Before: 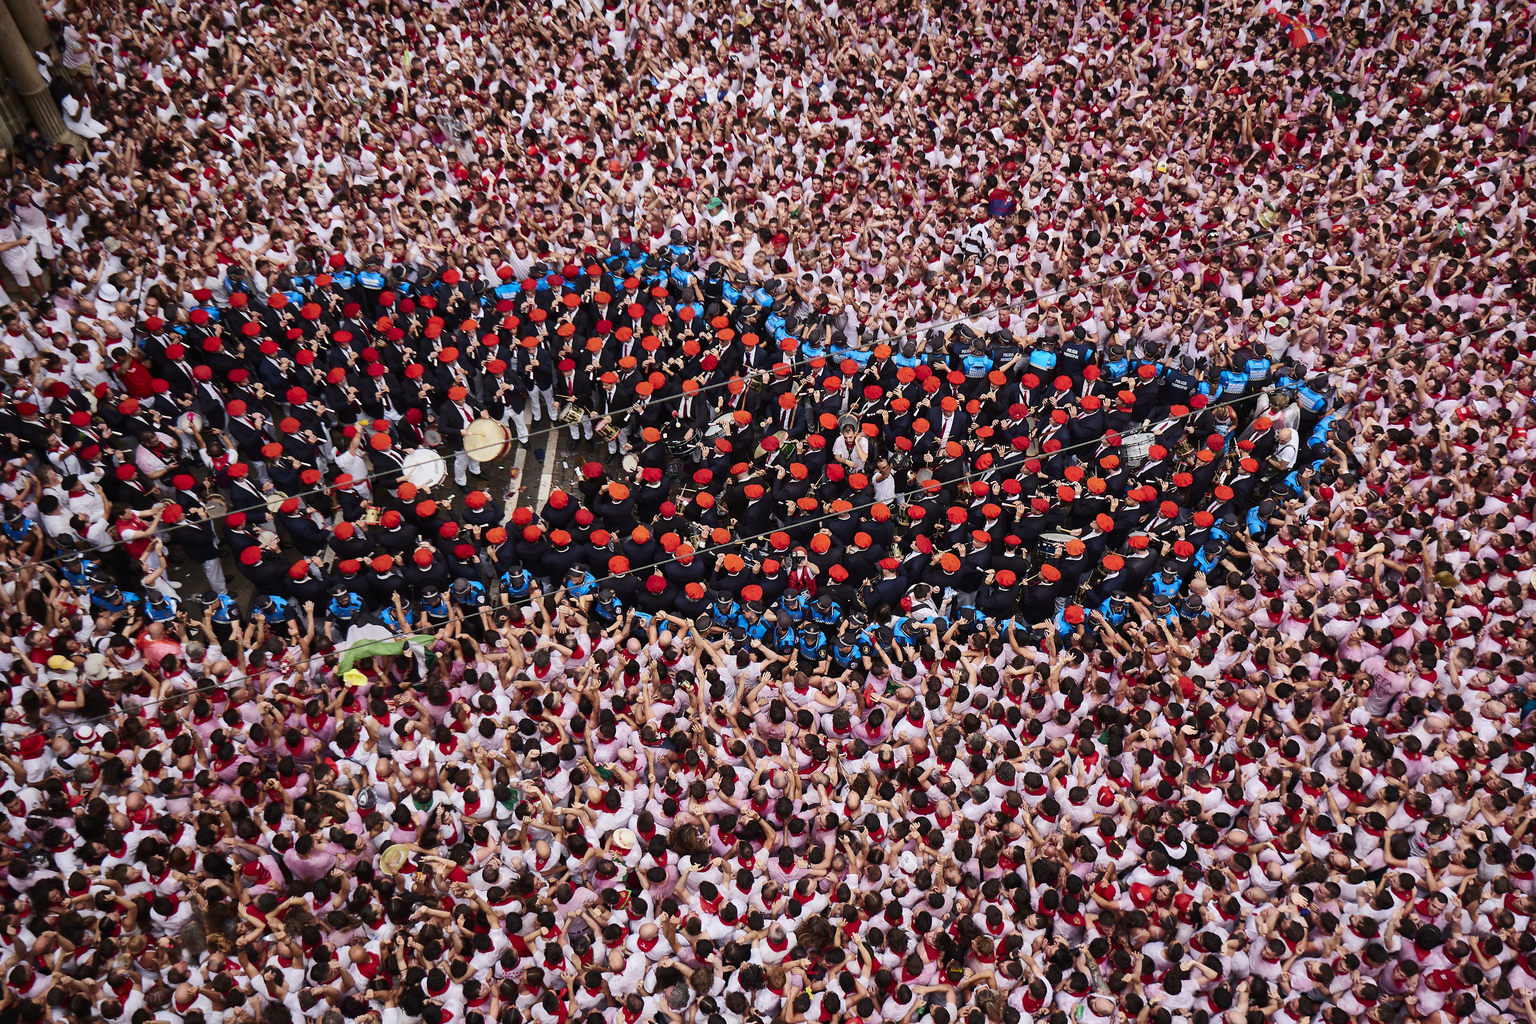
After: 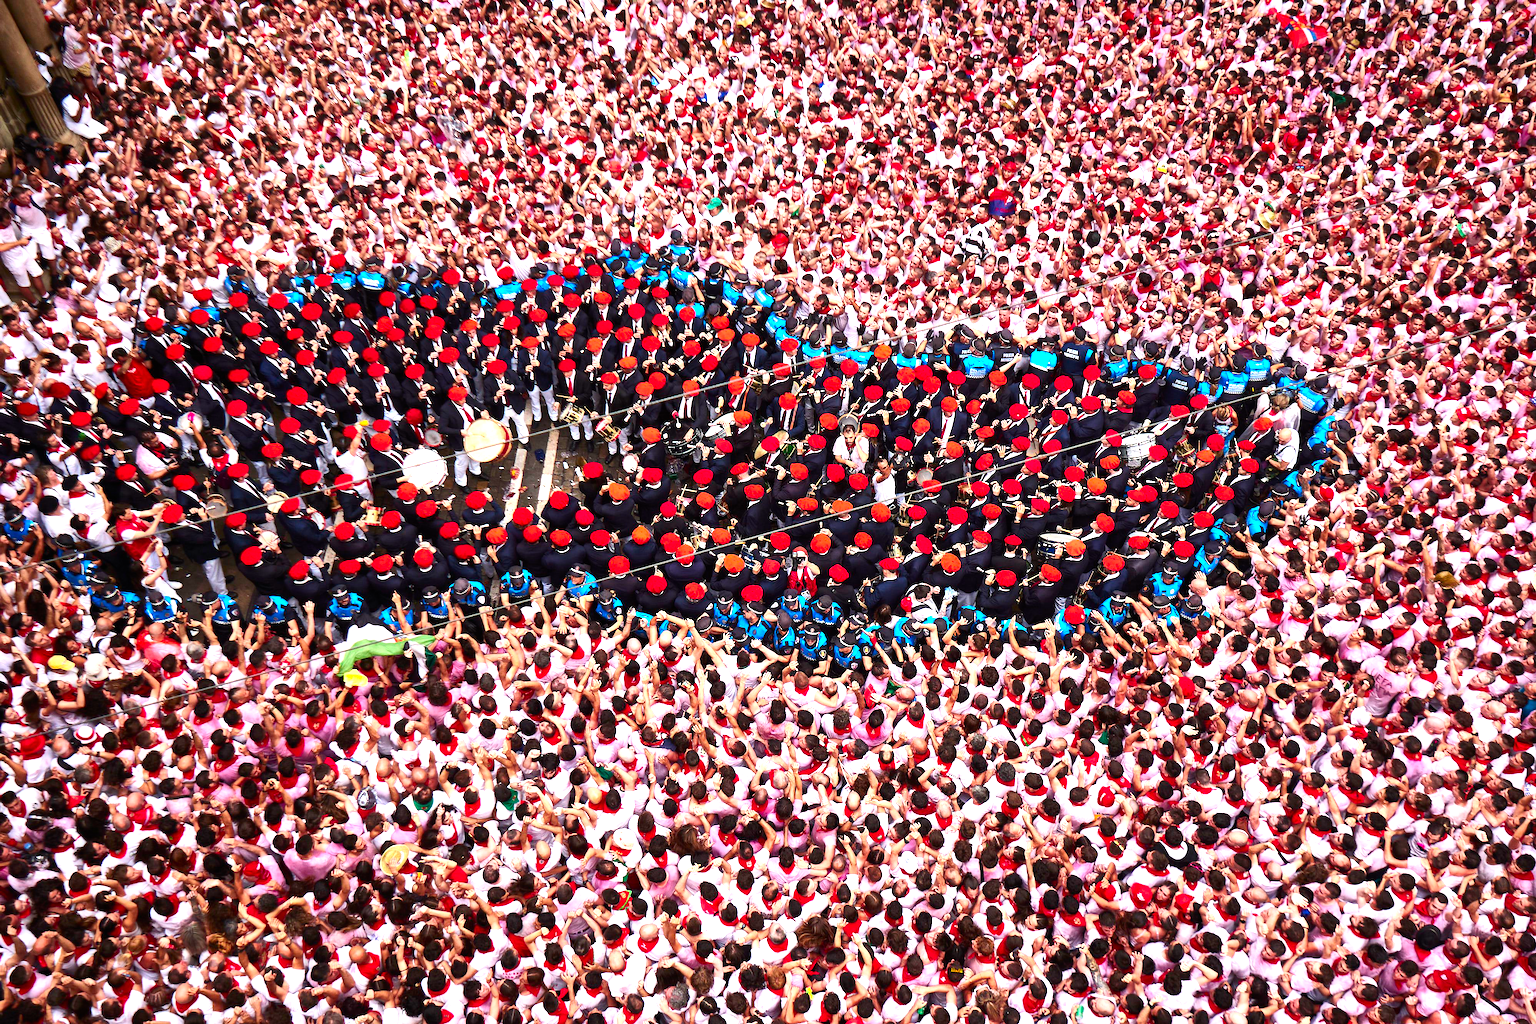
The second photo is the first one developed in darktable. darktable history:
contrast brightness saturation: contrast 0.077, saturation 0.203
exposure: black level correction 0, exposure 1.102 EV, compensate highlight preservation false
